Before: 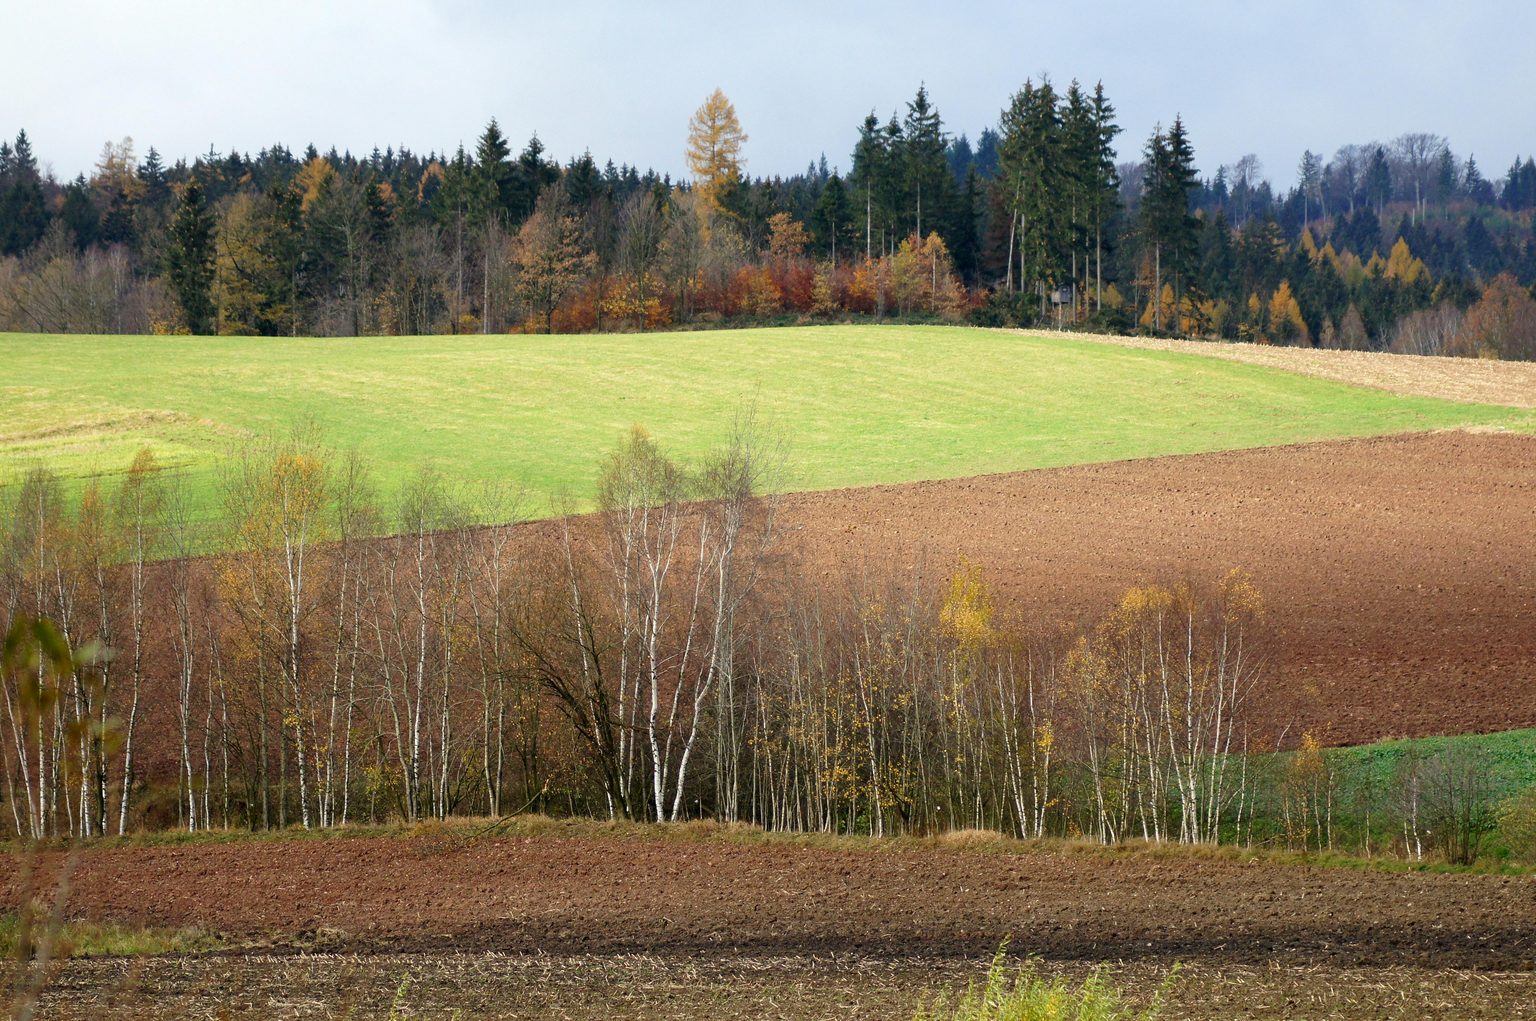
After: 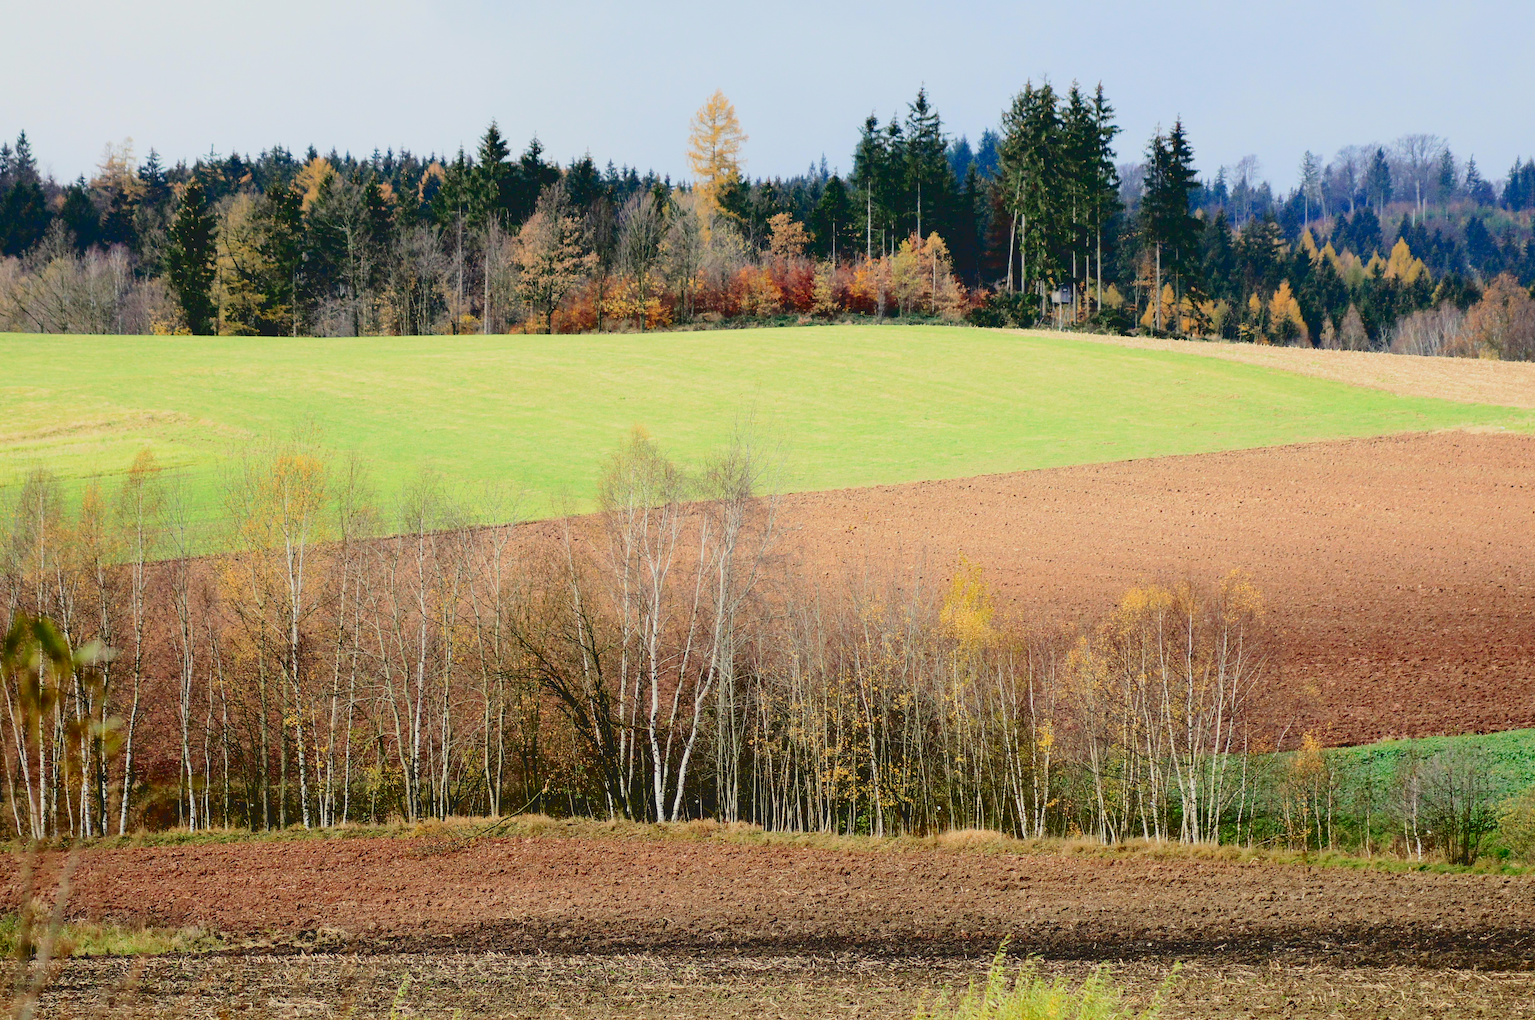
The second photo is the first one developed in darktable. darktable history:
filmic rgb: black relative exposure -7.34 EV, white relative exposure 5.05 EV, threshold 3.03 EV, hardness 3.2, color science v6 (2022), enable highlight reconstruction true
levels: black 0.104%, levels [0, 0.43, 0.984]
tone curve: curves: ch0 [(0, 0) (0.003, 0.048) (0.011, 0.048) (0.025, 0.048) (0.044, 0.049) (0.069, 0.048) (0.1, 0.052) (0.136, 0.071) (0.177, 0.109) (0.224, 0.157) (0.277, 0.233) (0.335, 0.32) (0.399, 0.404) (0.468, 0.496) (0.543, 0.582) (0.623, 0.653) (0.709, 0.738) (0.801, 0.811) (0.898, 0.895) (1, 1)], color space Lab, independent channels, preserve colors none
